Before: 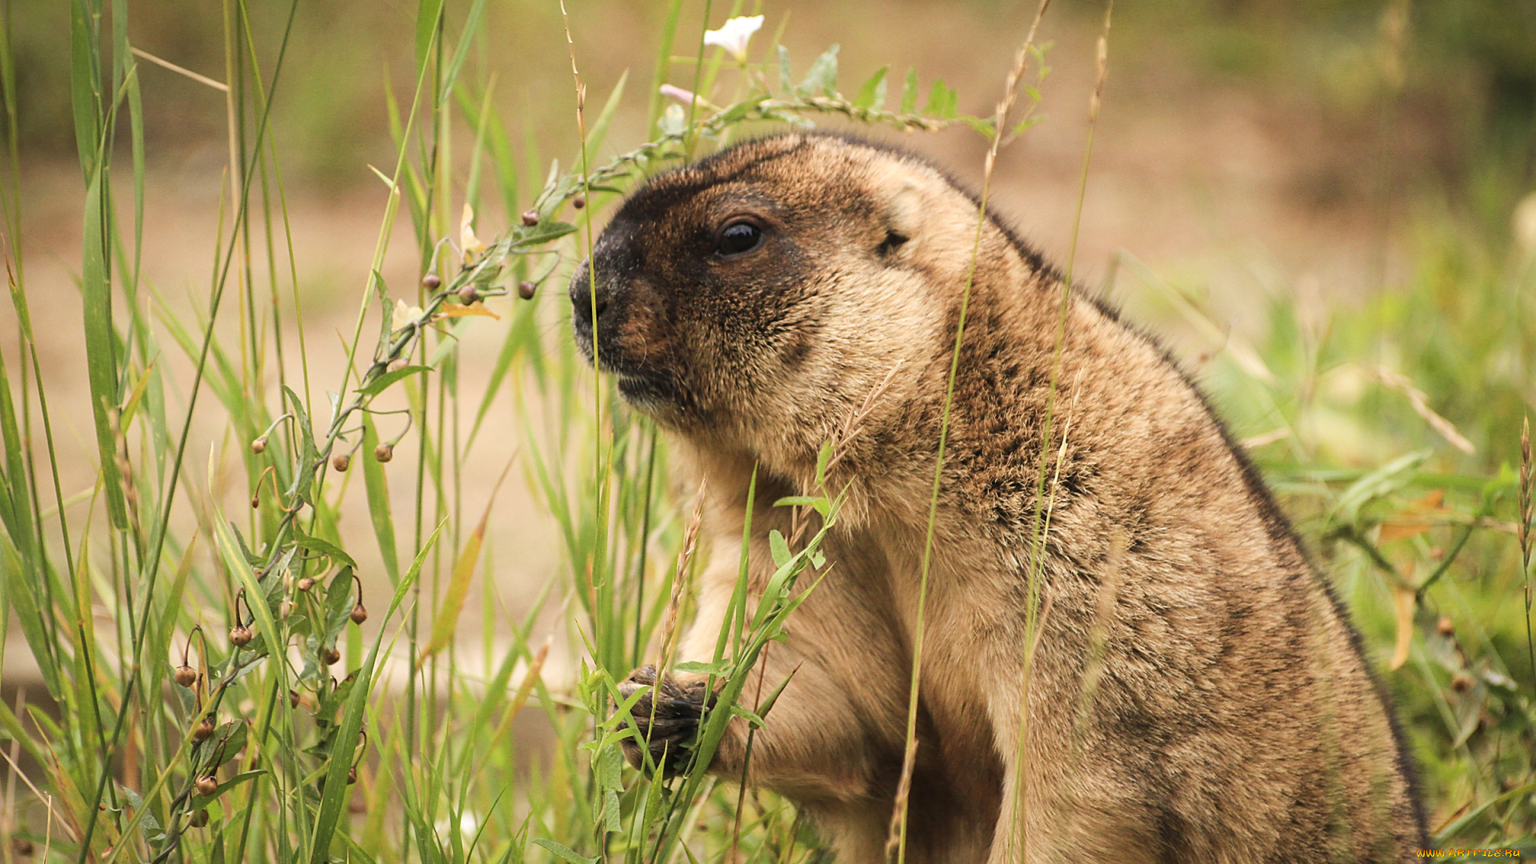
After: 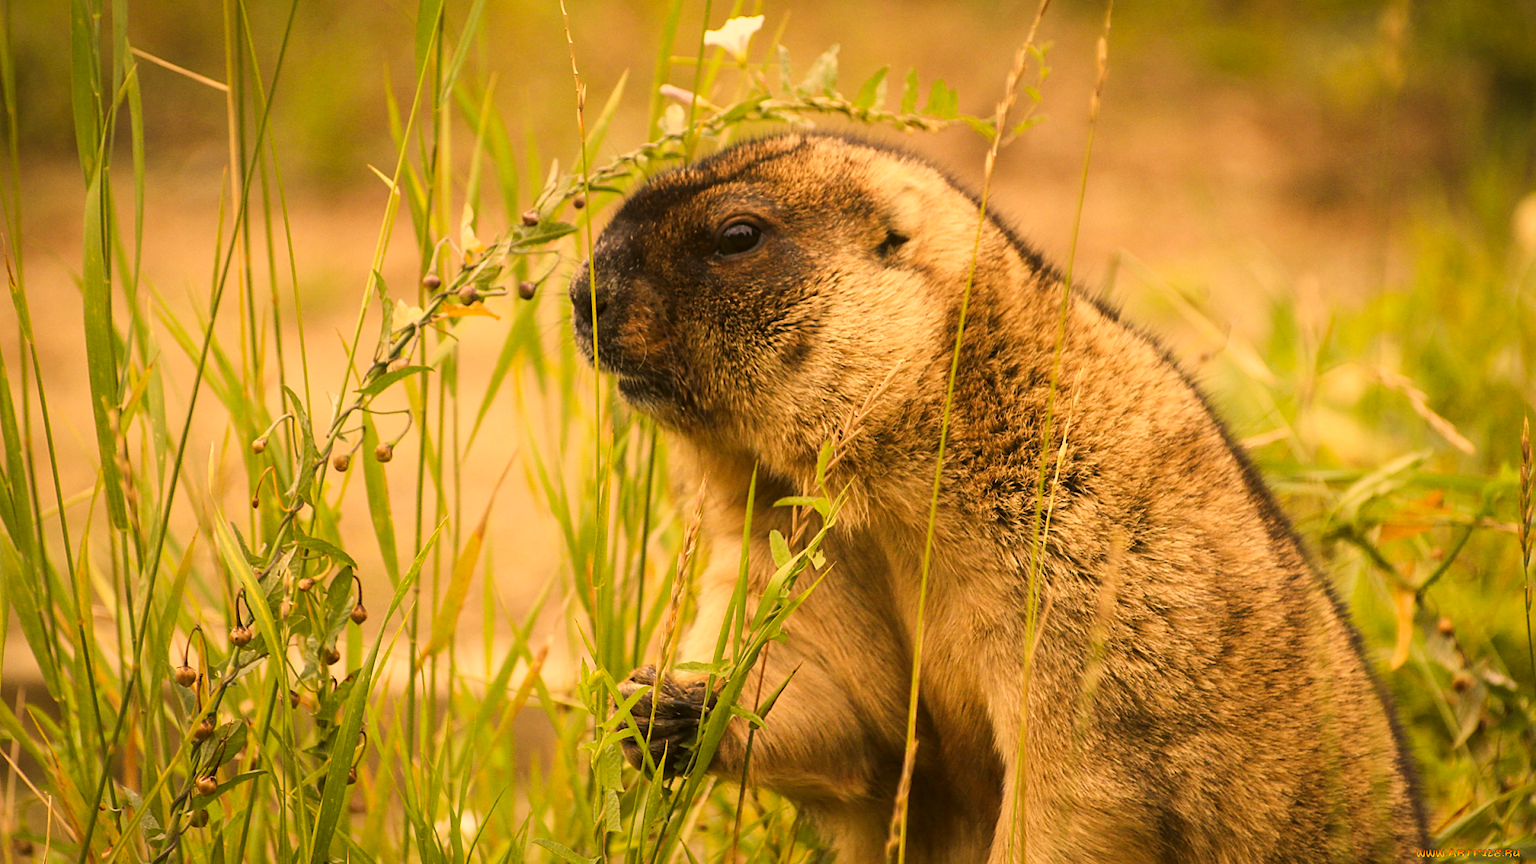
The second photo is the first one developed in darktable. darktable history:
color calibration: illuminant same as pipeline (D50), adaptation none (bypass)
color correction: highlights a* 17.94, highlights b* 35.39, shadows a* 1.48, shadows b* 6.42, saturation 1.01
